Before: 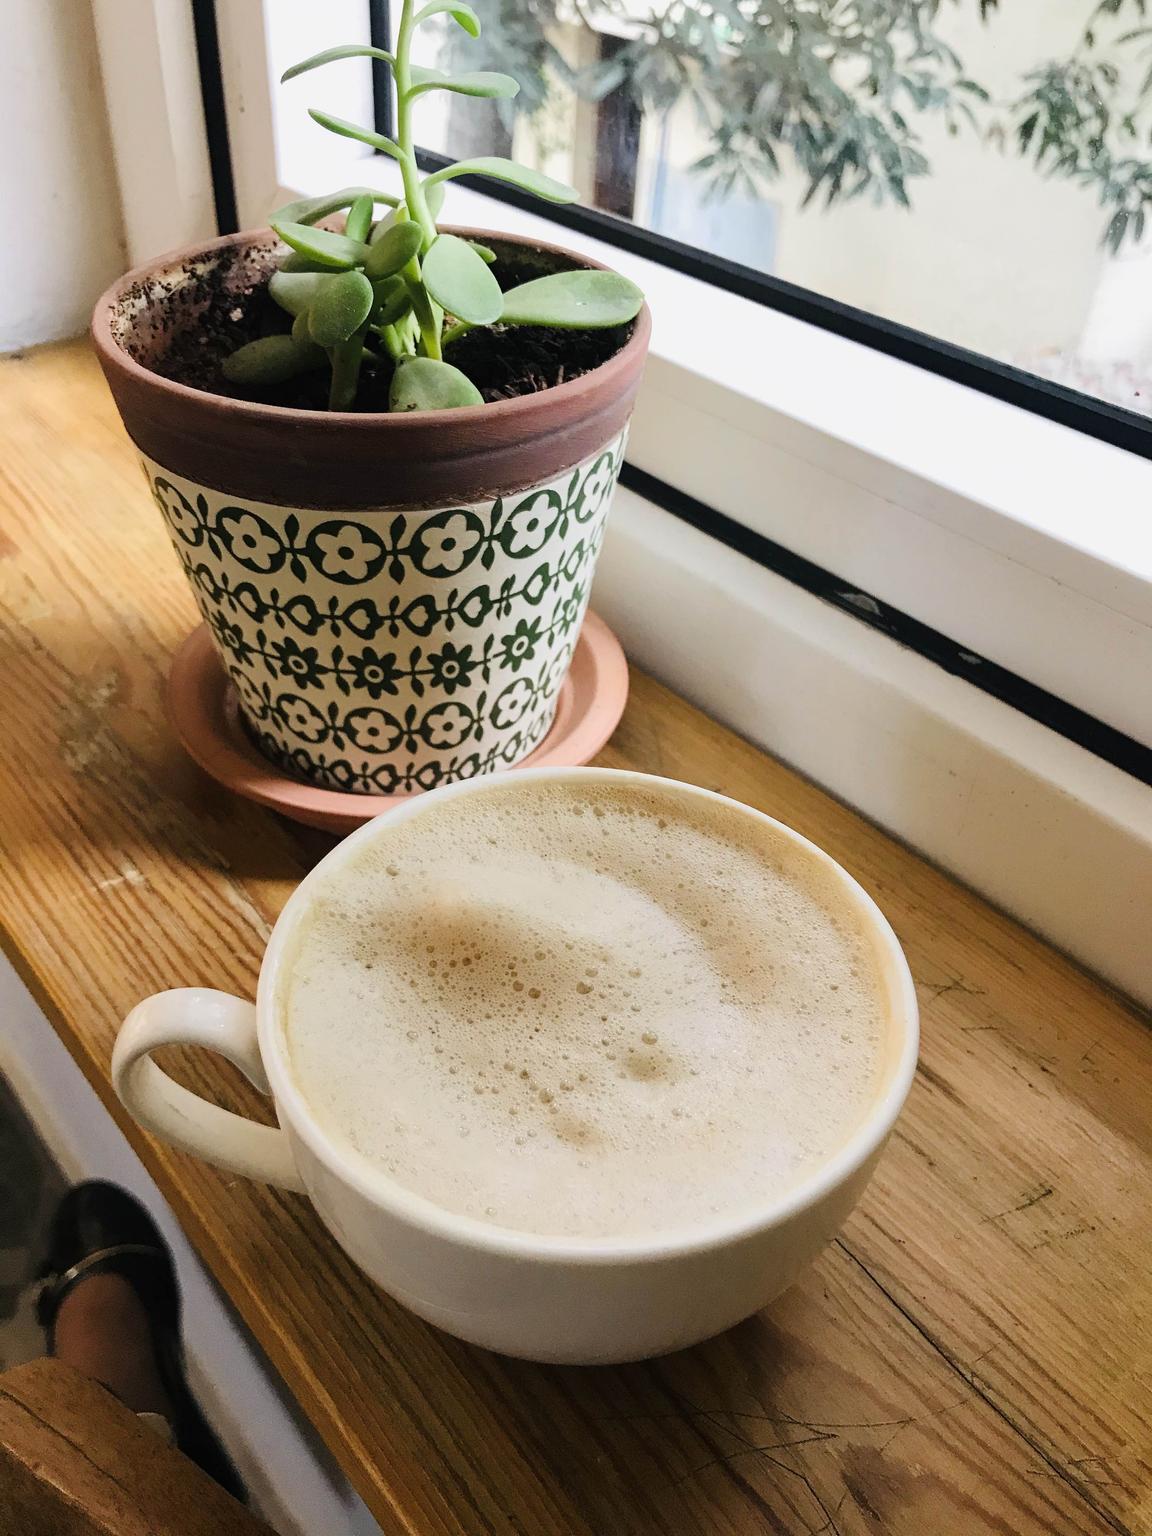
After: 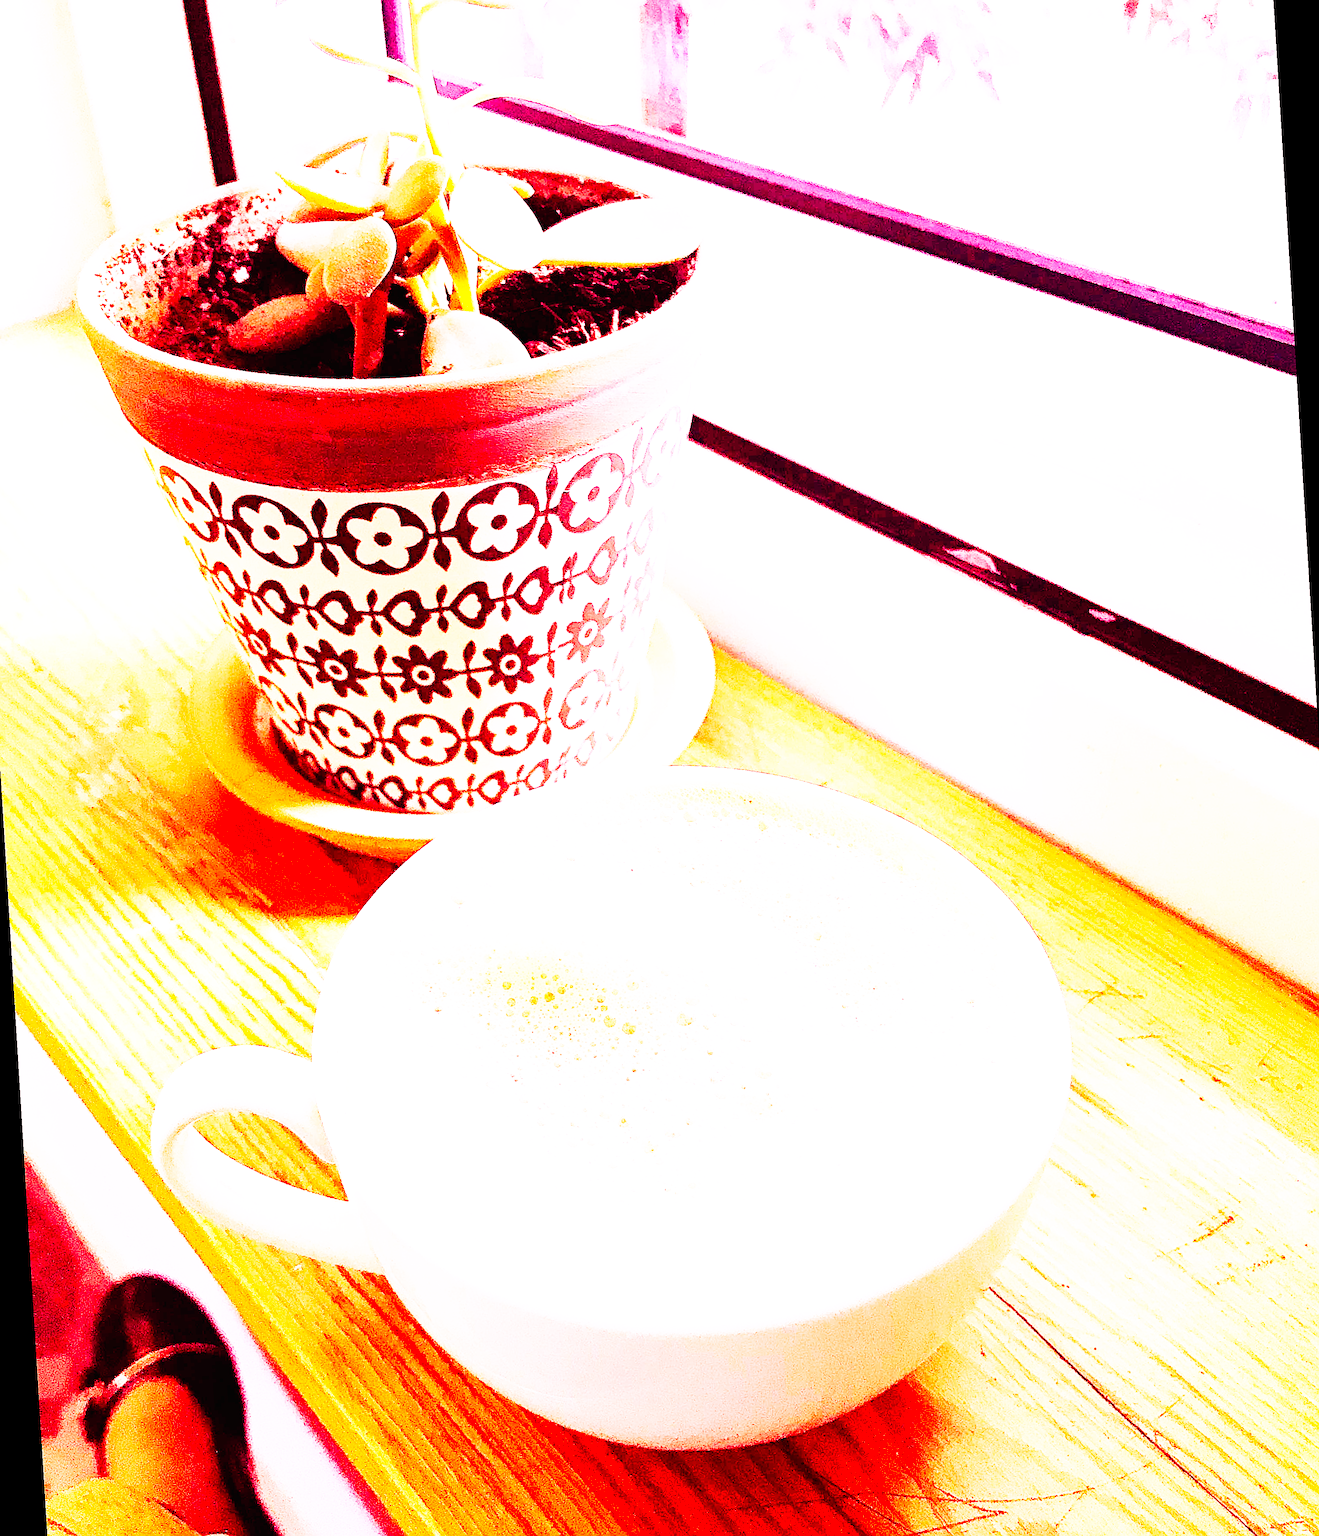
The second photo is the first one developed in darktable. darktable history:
rotate and perspective: rotation -3.52°, crop left 0.036, crop right 0.964, crop top 0.081, crop bottom 0.919
white balance: red 4.26, blue 1.802
sharpen: on, module defaults
tone equalizer: -8 EV -0.417 EV, -7 EV -0.389 EV, -6 EV -0.333 EV, -5 EV -0.222 EV, -3 EV 0.222 EV, -2 EV 0.333 EV, -1 EV 0.389 EV, +0 EV 0.417 EV, edges refinement/feathering 500, mask exposure compensation -1.57 EV, preserve details no
base curve: curves: ch0 [(0, 0) (0.012, 0.01) (0.073, 0.168) (0.31, 0.711) (0.645, 0.957) (1, 1)], preserve colors none
tone curve: curves: ch0 [(0, 0) (0.003, 0.008) (0.011, 0.008) (0.025, 0.011) (0.044, 0.017) (0.069, 0.029) (0.1, 0.045) (0.136, 0.067) (0.177, 0.103) (0.224, 0.151) (0.277, 0.21) (0.335, 0.285) (0.399, 0.37) (0.468, 0.462) (0.543, 0.568) (0.623, 0.679) (0.709, 0.79) (0.801, 0.876) (0.898, 0.936) (1, 1)], preserve colors none
